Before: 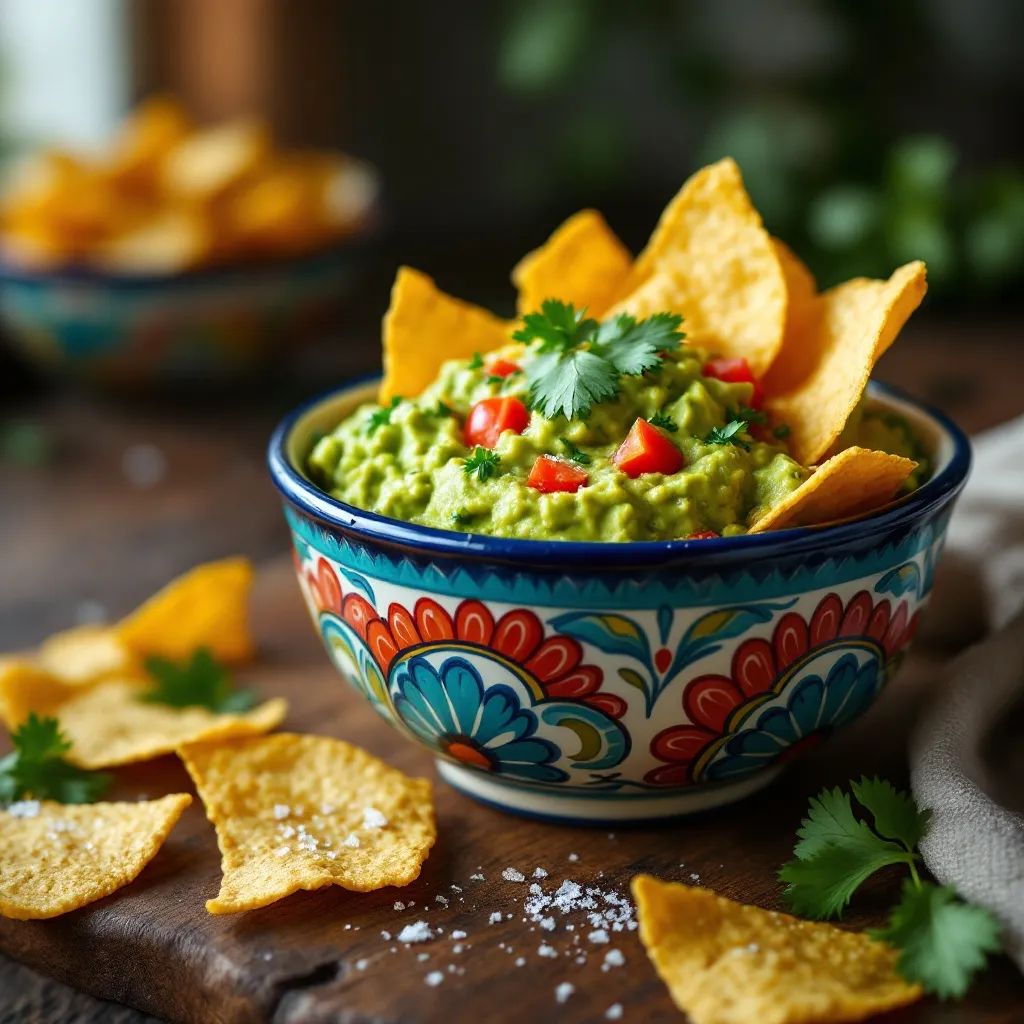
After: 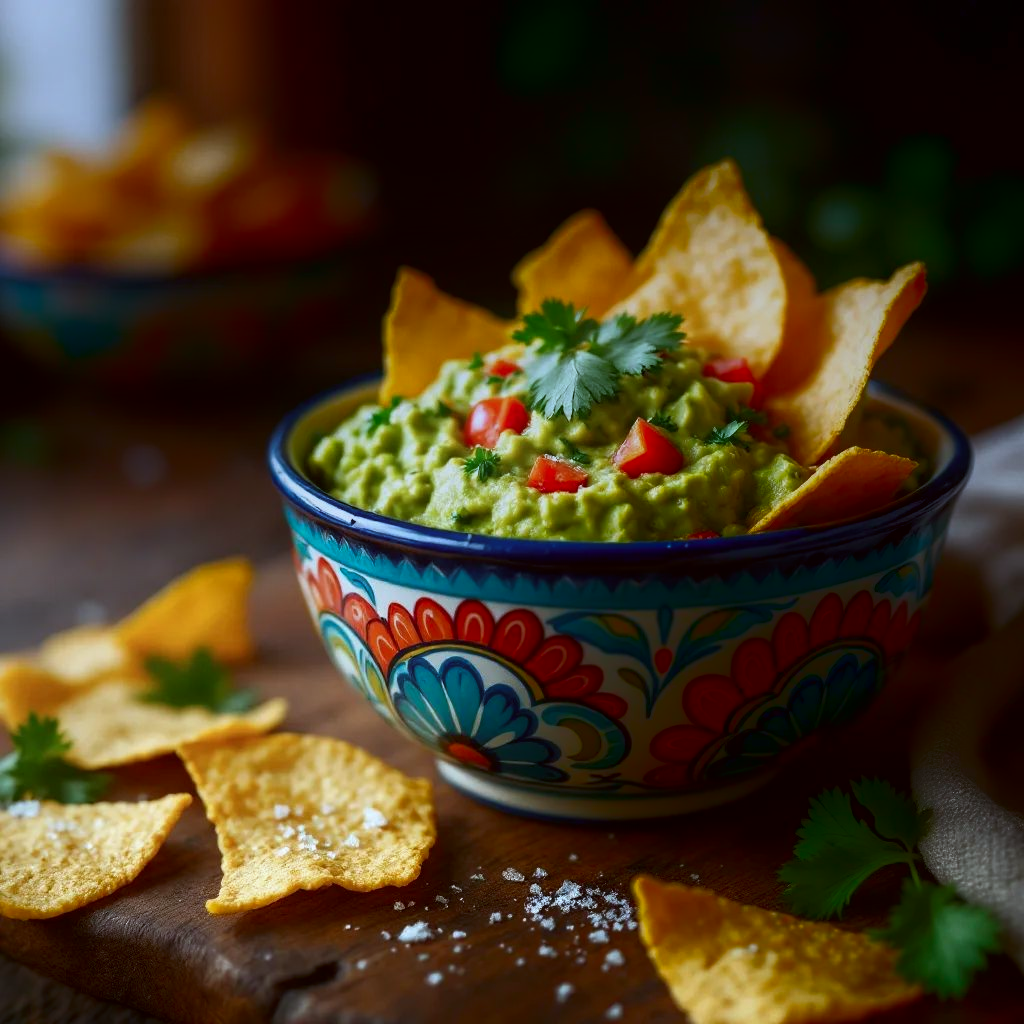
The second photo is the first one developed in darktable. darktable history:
color correction: highlights a* -3.28, highlights b* -6.24, shadows a* 3.1, shadows b* 5.19
graduated density: hue 238.83°, saturation 50%
shadows and highlights: shadows -90, highlights 90, soften with gaussian
